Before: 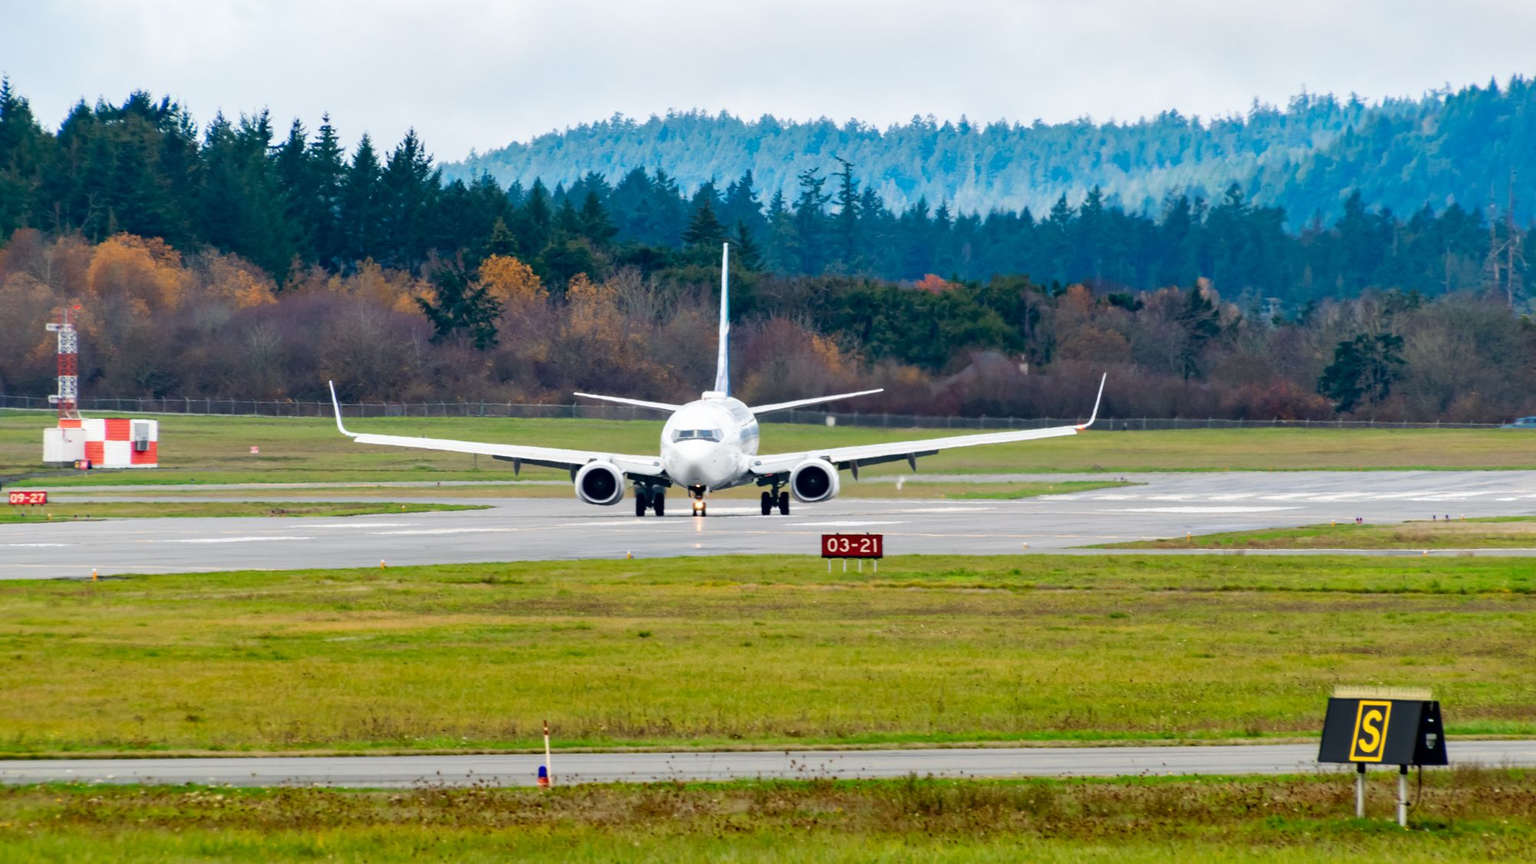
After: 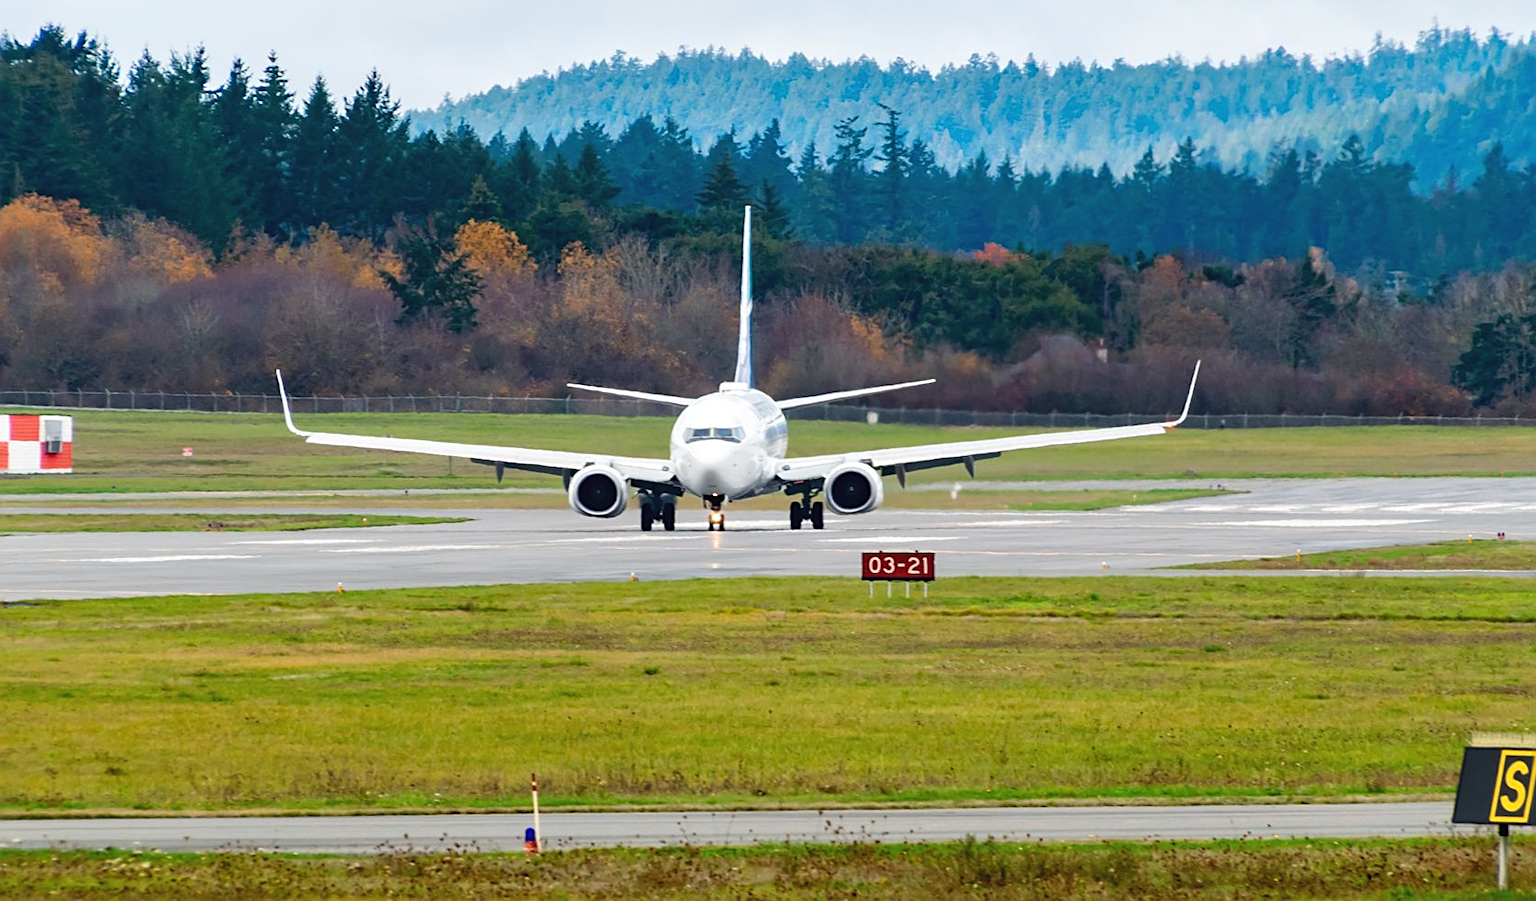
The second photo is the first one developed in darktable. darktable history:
exposure: black level correction -0.003, exposure 0.031 EV, compensate highlight preservation false
sharpen: on, module defaults
crop: left 6.323%, top 8.163%, right 9.549%, bottom 4.056%
